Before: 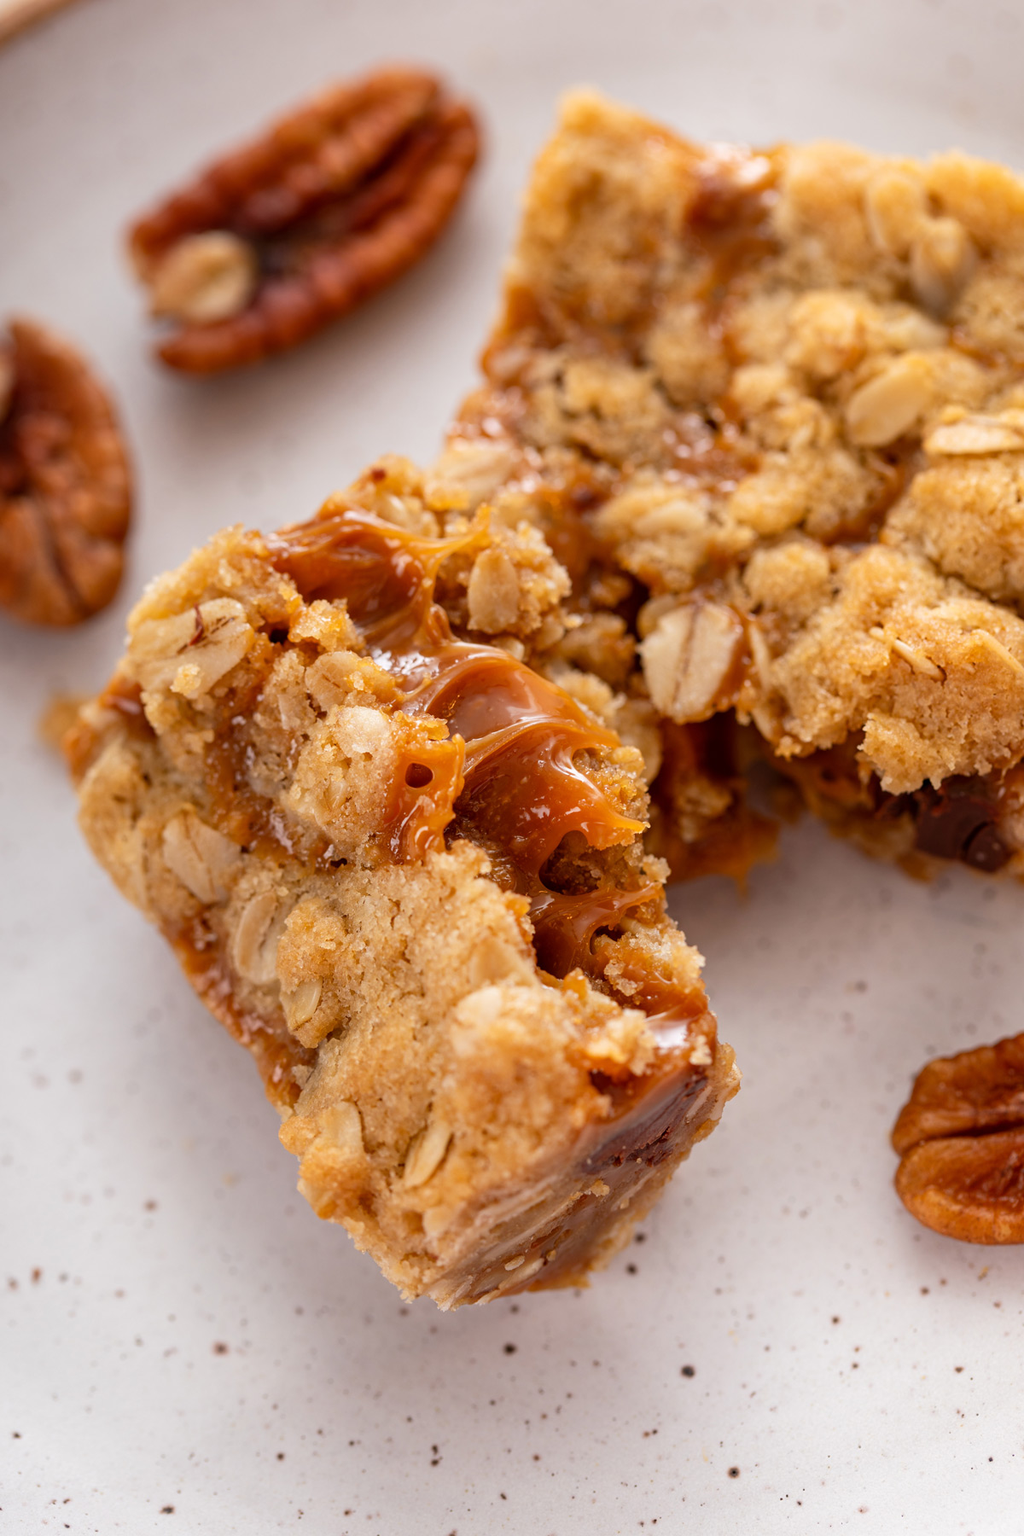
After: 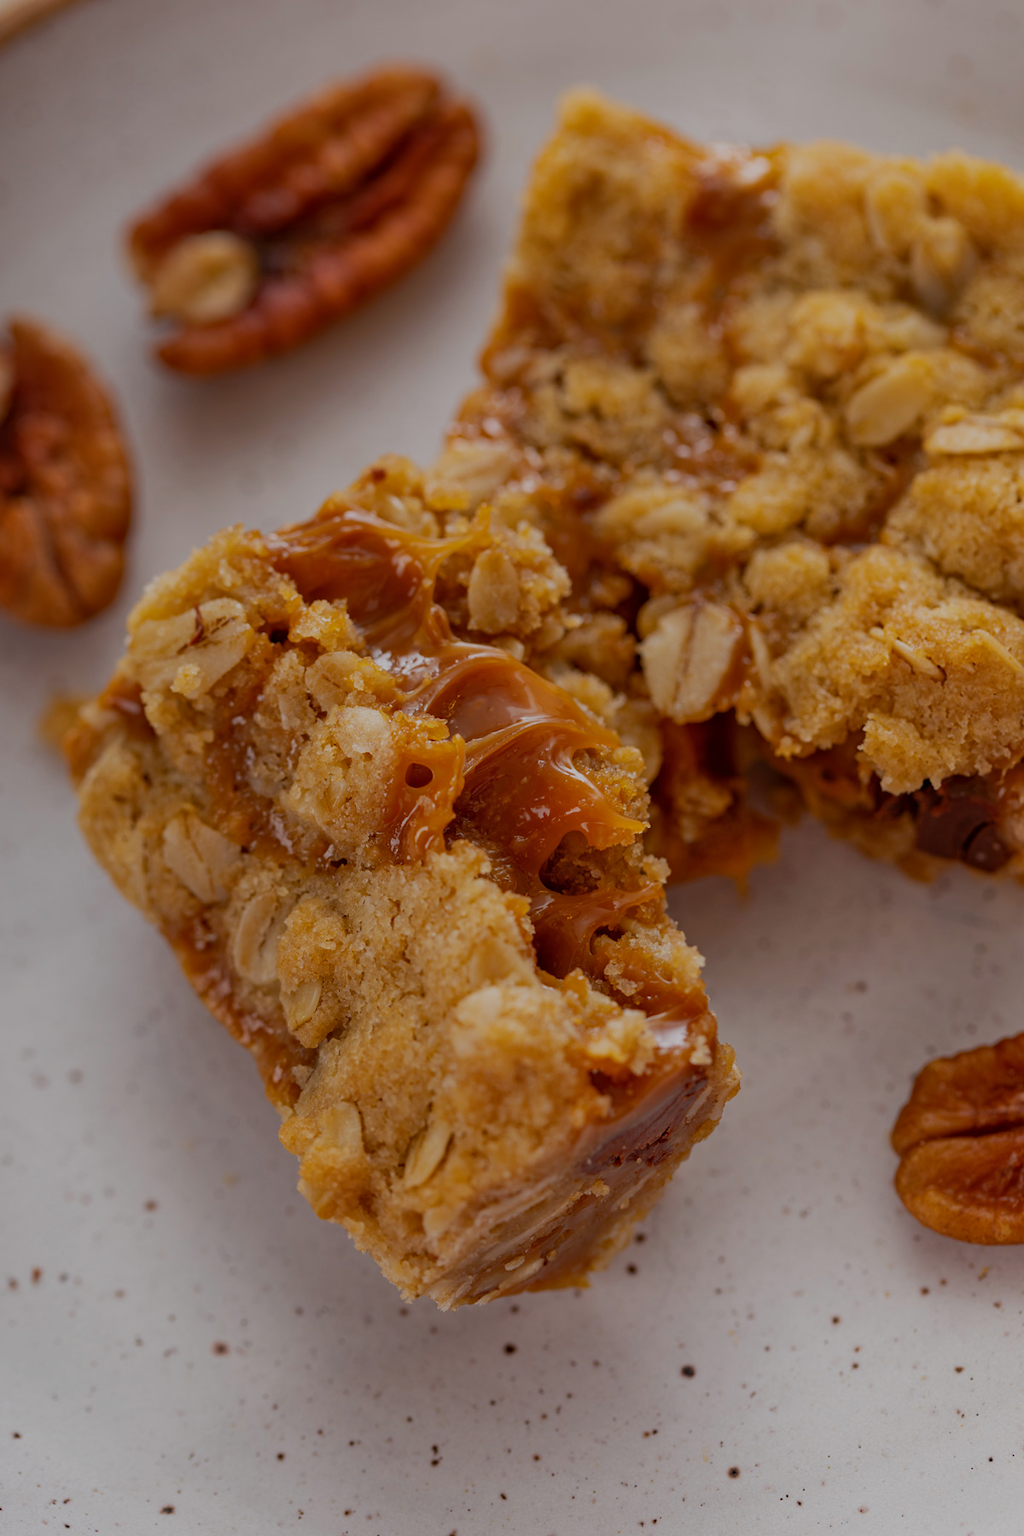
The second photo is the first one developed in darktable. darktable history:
color balance rgb: linear chroma grading › shadows -8.385%, linear chroma grading › global chroma 9.938%, perceptual saturation grading › global saturation -0.114%, global vibrance 9.25%
tone equalizer: -8 EV -0.028 EV, -7 EV 0.018 EV, -6 EV -0.007 EV, -5 EV 0.005 EV, -4 EV -0.049 EV, -3 EV -0.24 EV, -2 EV -0.65 EV, -1 EV -1 EV, +0 EV -0.985 EV
haze removal: compatibility mode true, adaptive false
